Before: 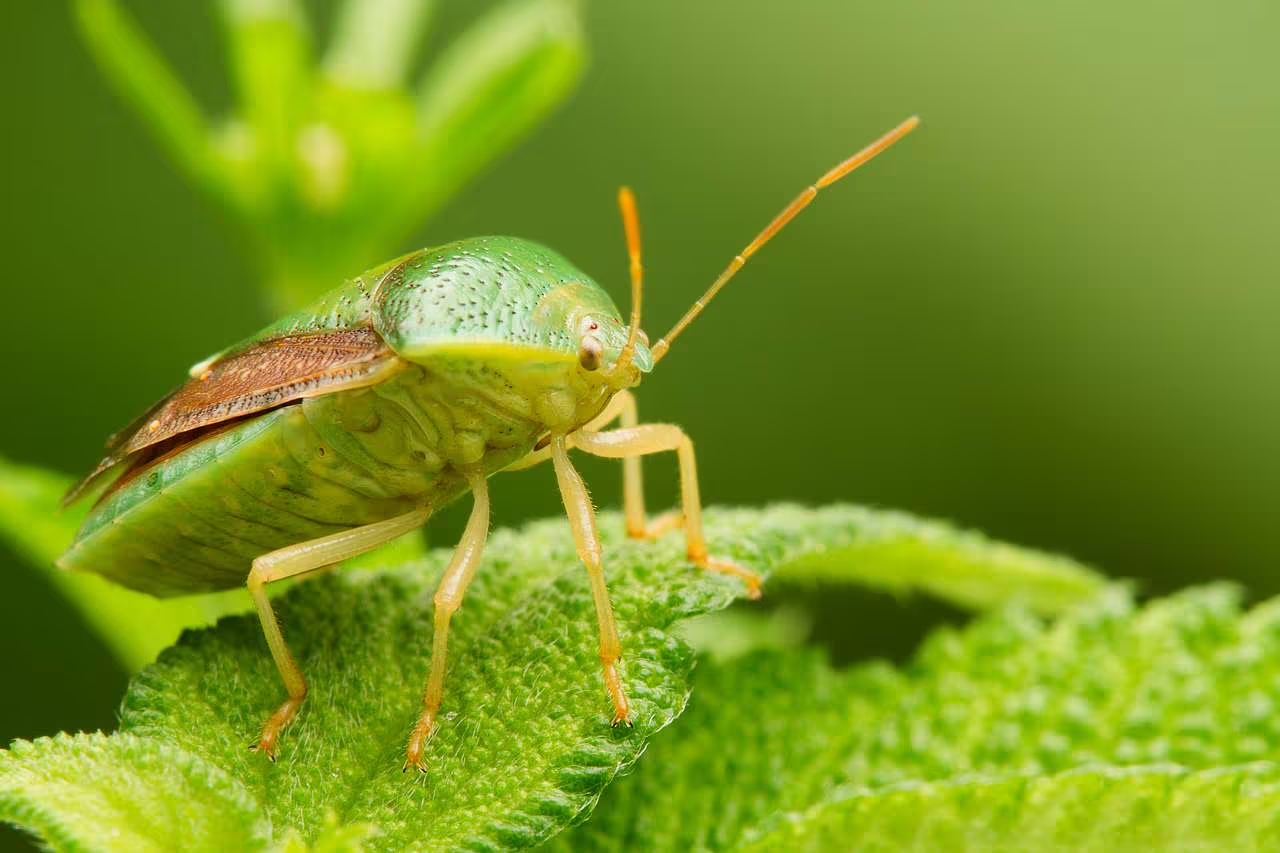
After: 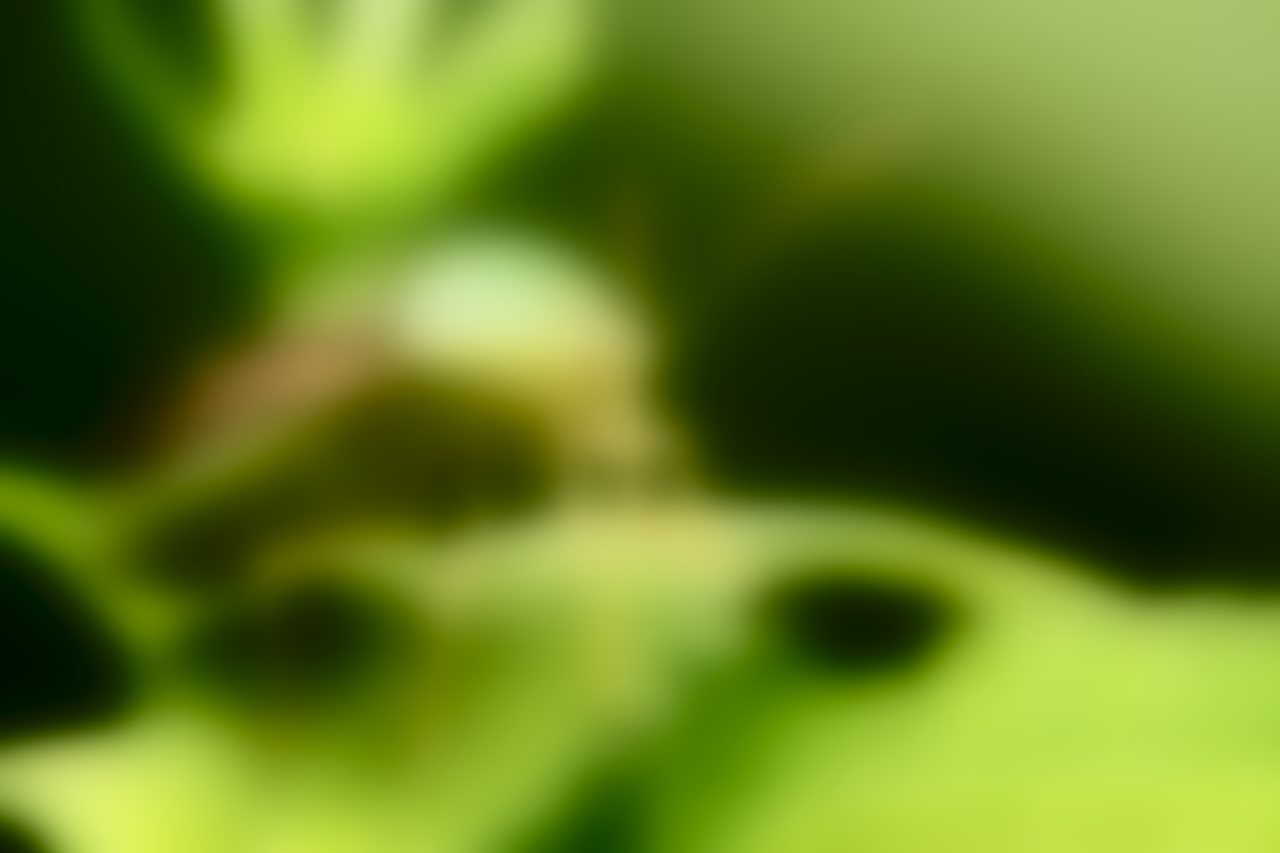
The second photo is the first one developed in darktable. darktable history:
lowpass: radius 31.92, contrast 1.72, brightness -0.98, saturation 0.94
tone equalizer: -8 EV -0.417 EV, -7 EV -0.389 EV, -6 EV -0.333 EV, -5 EV -0.222 EV, -3 EV 0.222 EV, -2 EV 0.333 EV, -1 EV 0.389 EV, +0 EV 0.417 EV, edges refinement/feathering 500, mask exposure compensation -1.57 EV, preserve details no
